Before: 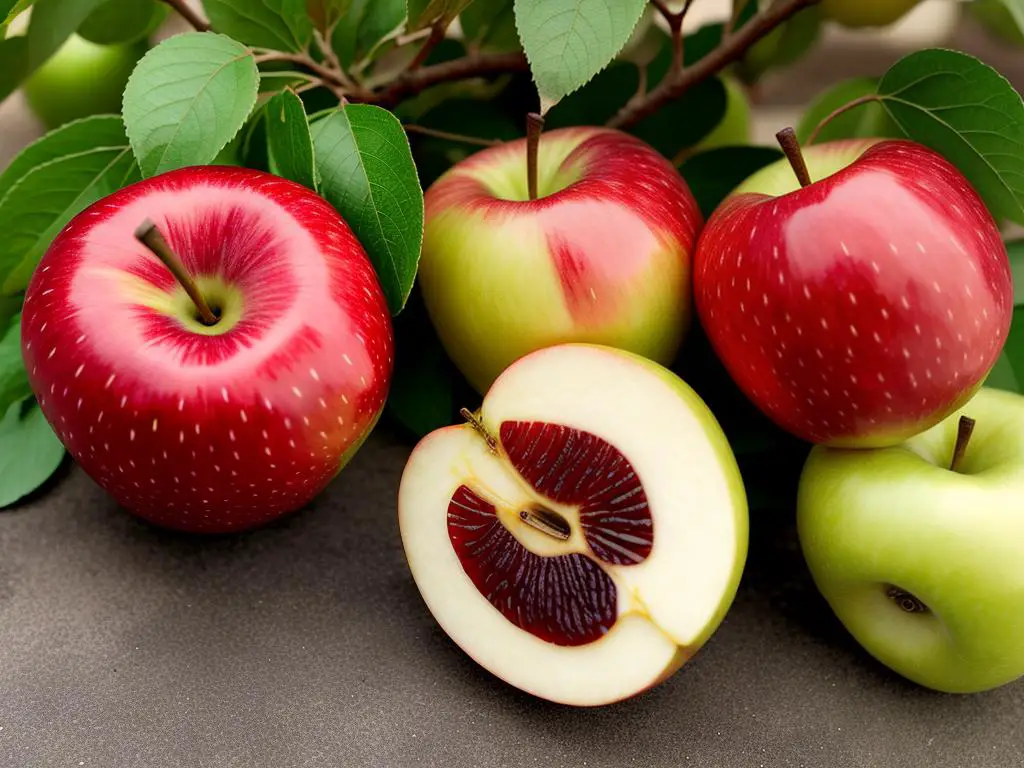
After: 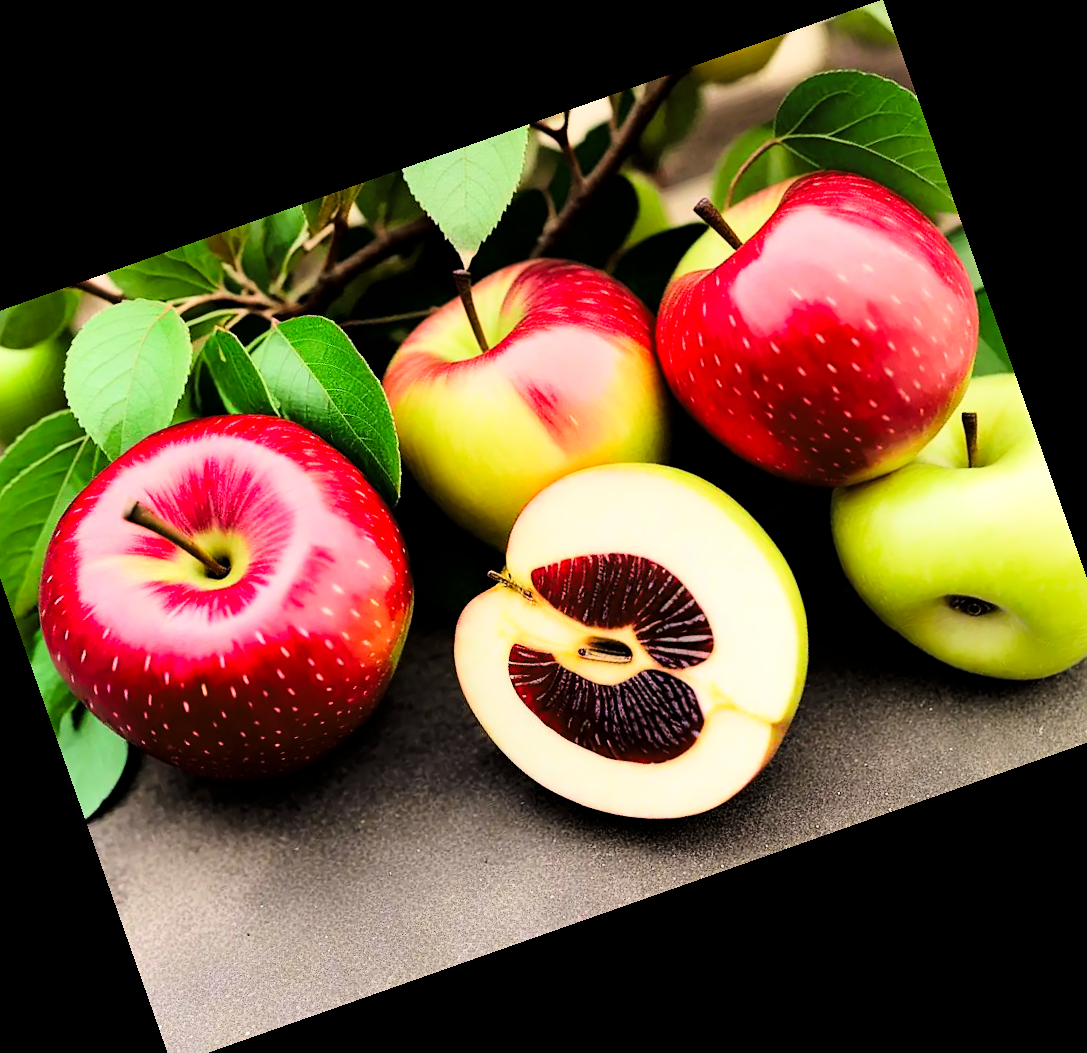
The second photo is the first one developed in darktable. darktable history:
white balance: emerald 1
tone curve: curves: ch0 [(0, 0) (0.004, 0) (0.133, 0.071) (0.325, 0.456) (0.832, 0.957) (1, 1)], color space Lab, linked channels, preserve colors none
sharpen: amount 0.2
crop and rotate: angle 19.43°, left 6.812%, right 4.125%, bottom 1.087%
levels: levels [0, 0.51, 1]
